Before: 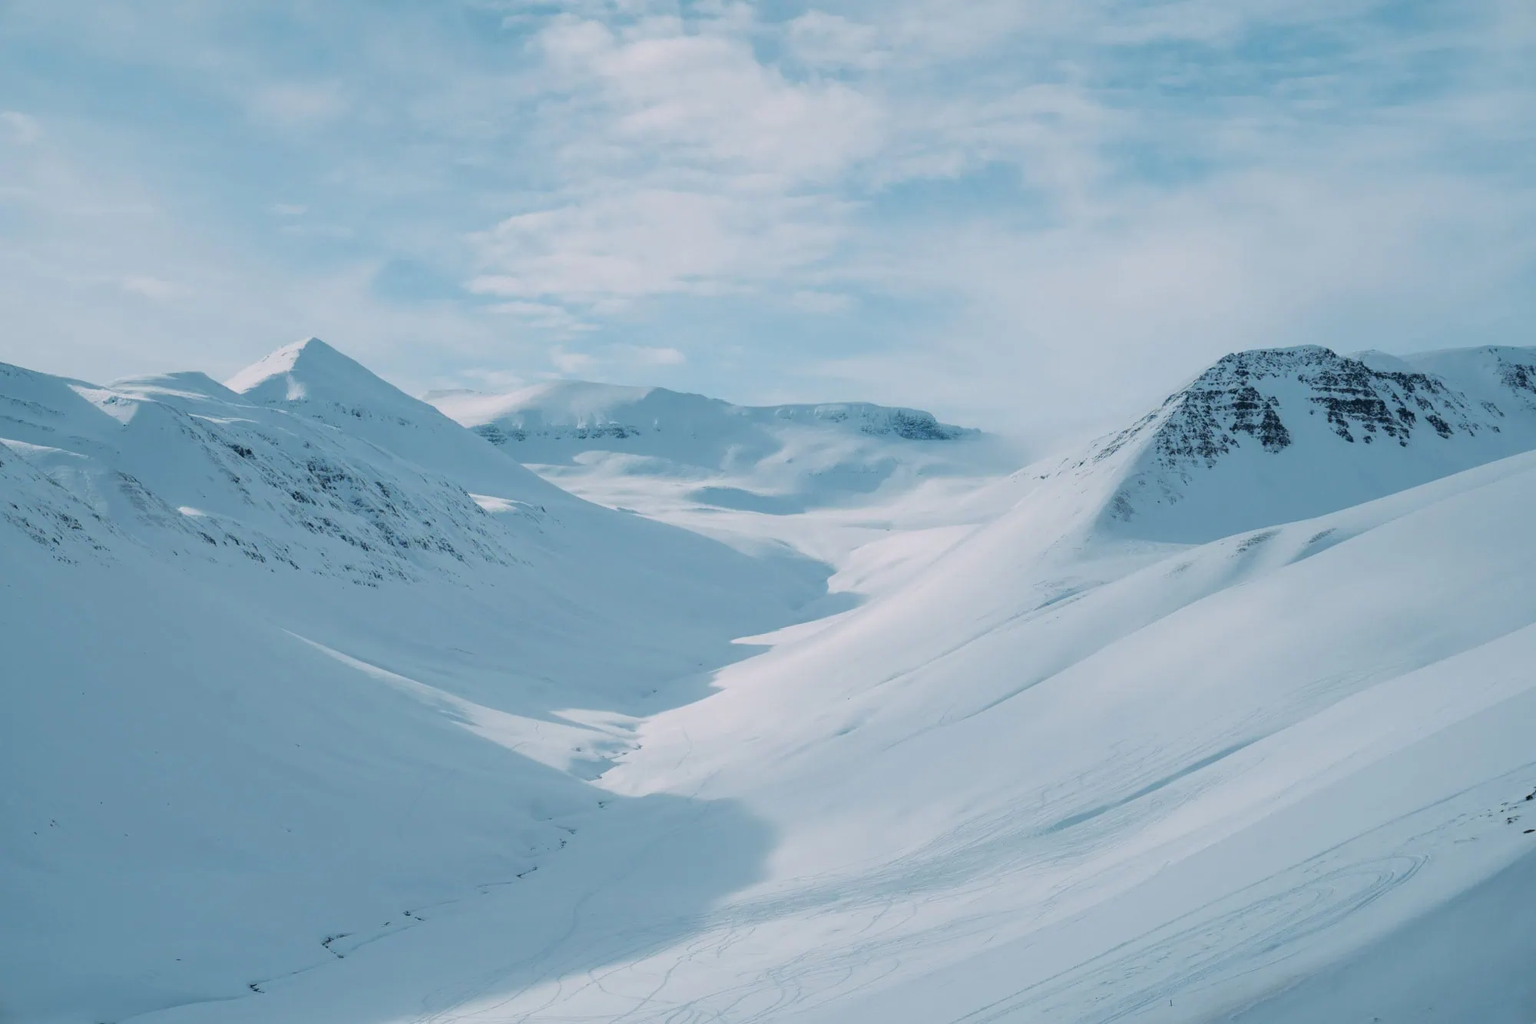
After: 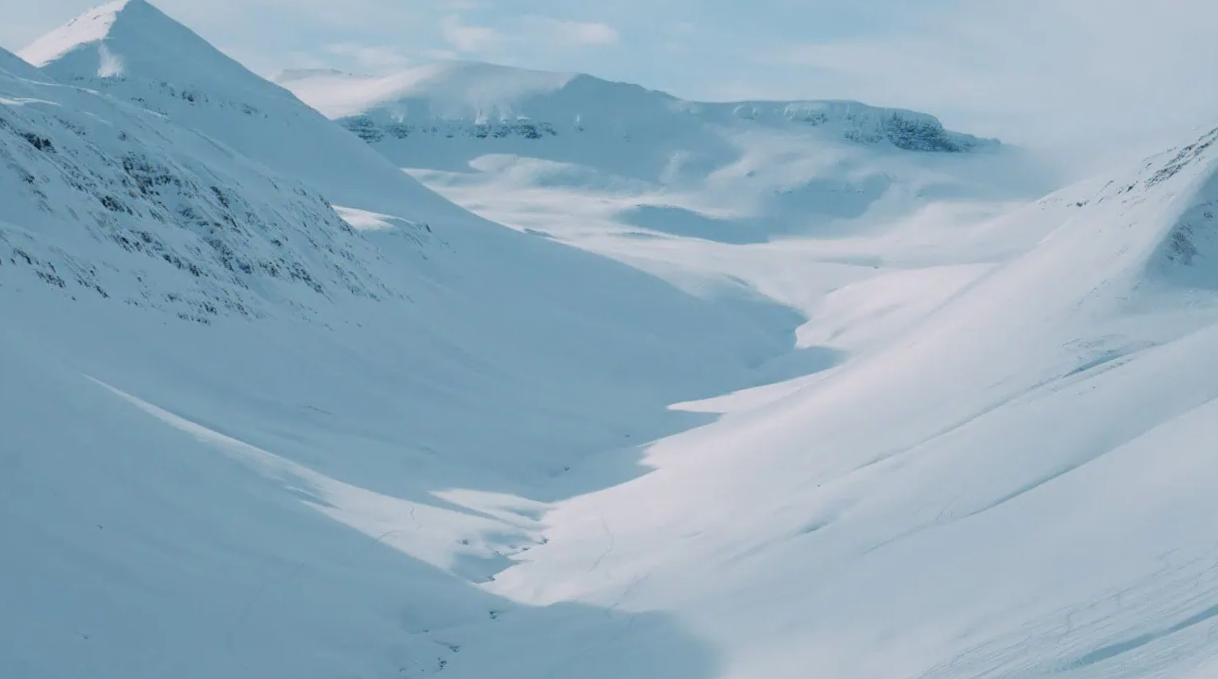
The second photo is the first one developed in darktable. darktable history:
crop: left 13.312%, top 31.28%, right 24.627%, bottom 15.582%
rotate and perspective: rotation 1.57°, crop left 0.018, crop right 0.982, crop top 0.039, crop bottom 0.961
